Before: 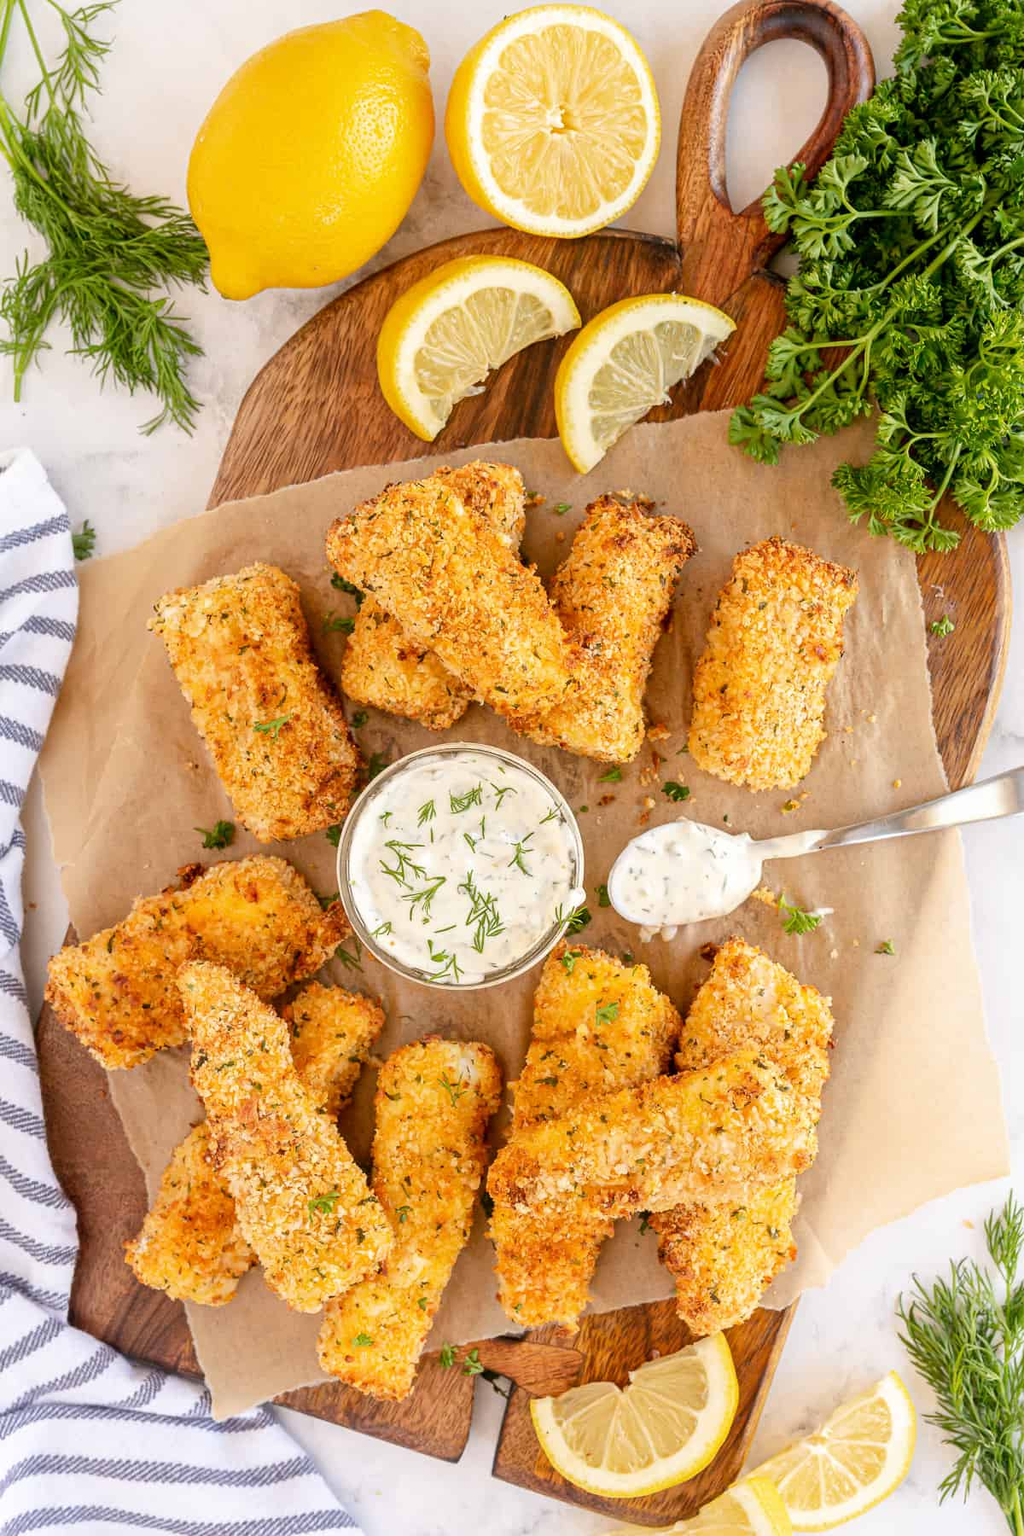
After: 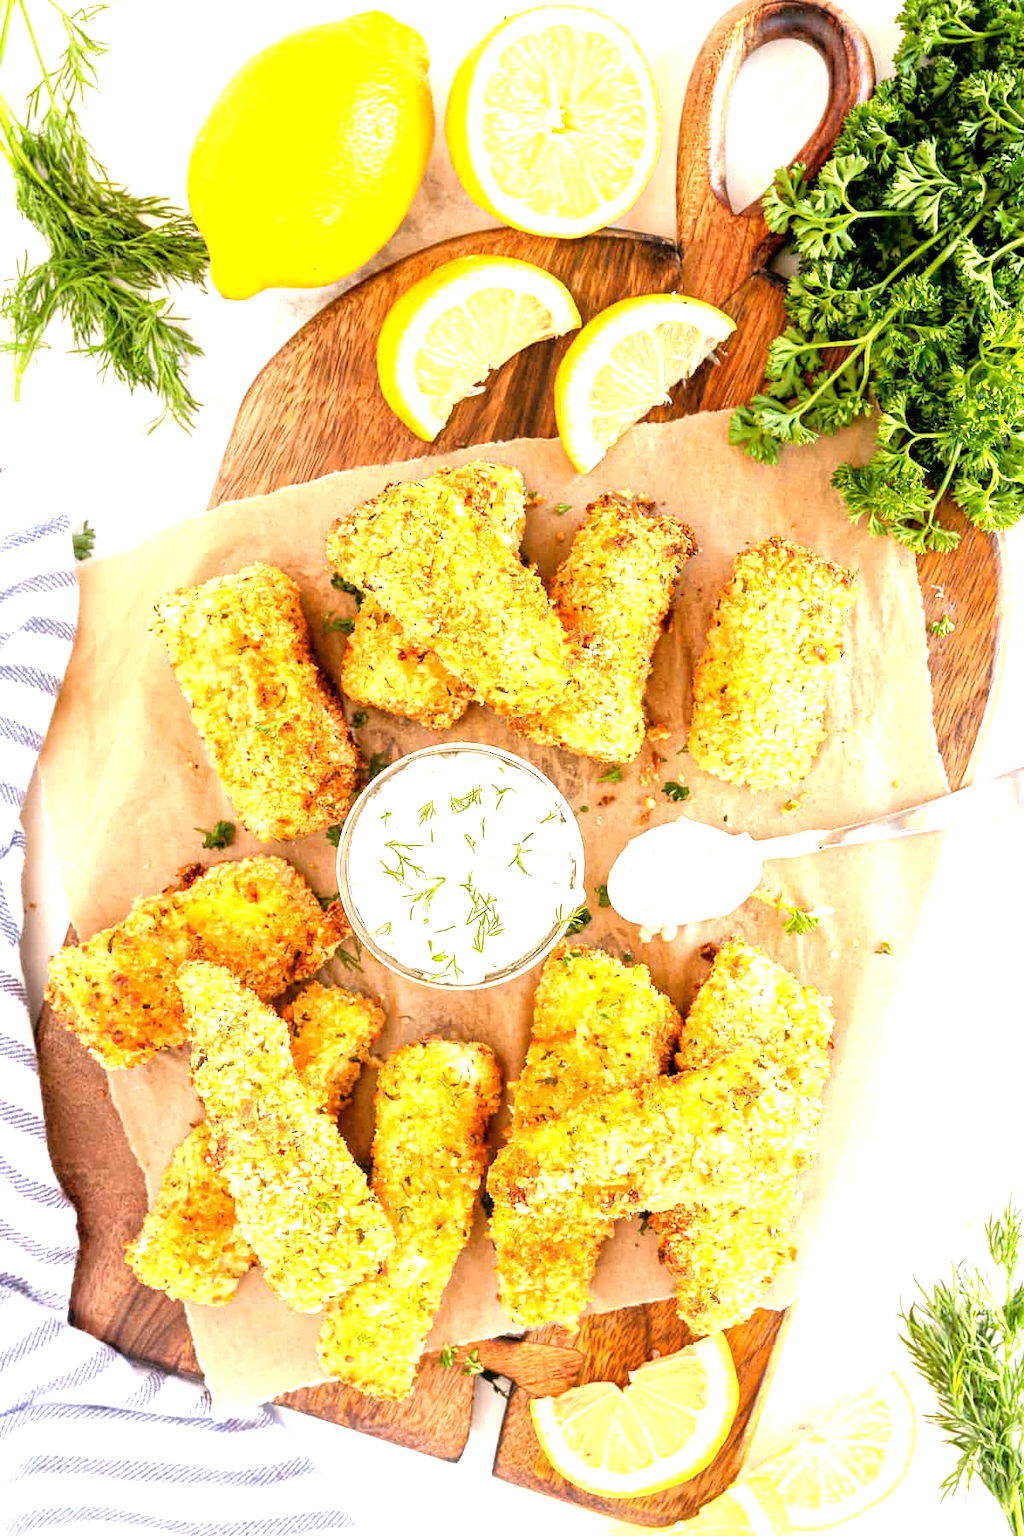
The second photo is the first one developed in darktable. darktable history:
levels: levels [0, 0.476, 0.951]
tone equalizer: -8 EV -1.09 EV, -7 EV -1.04 EV, -6 EV -0.903 EV, -5 EV -0.576 EV, -3 EV 0.607 EV, -2 EV 0.852 EV, -1 EV 1.01 EV, +0 EV 1.05 EV
